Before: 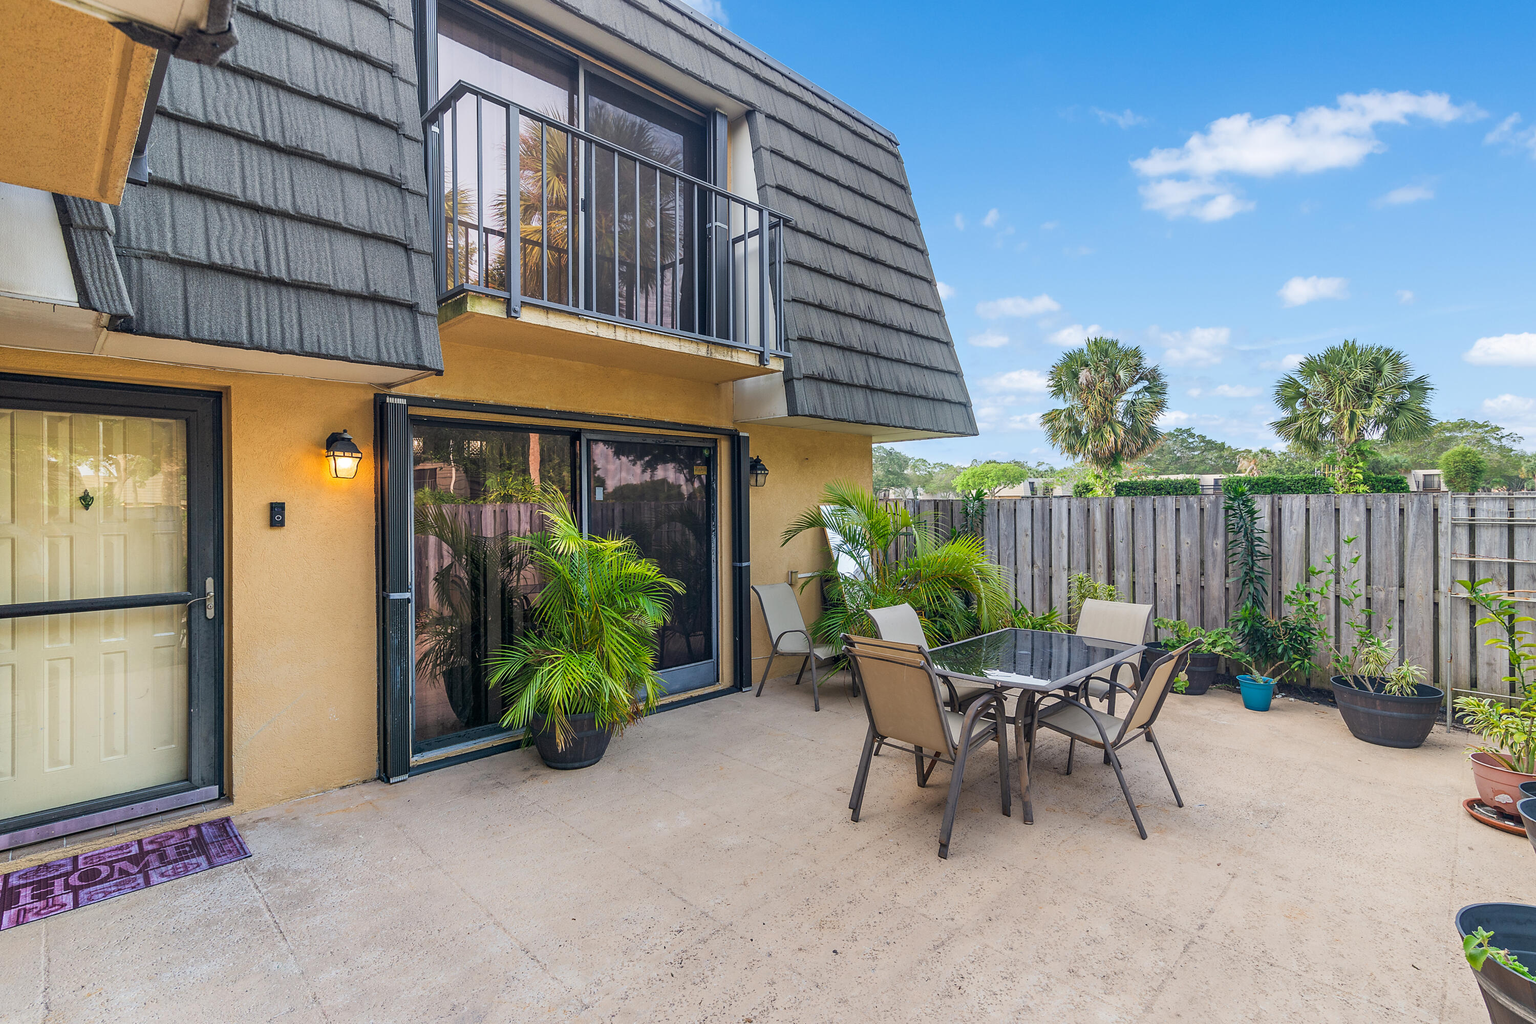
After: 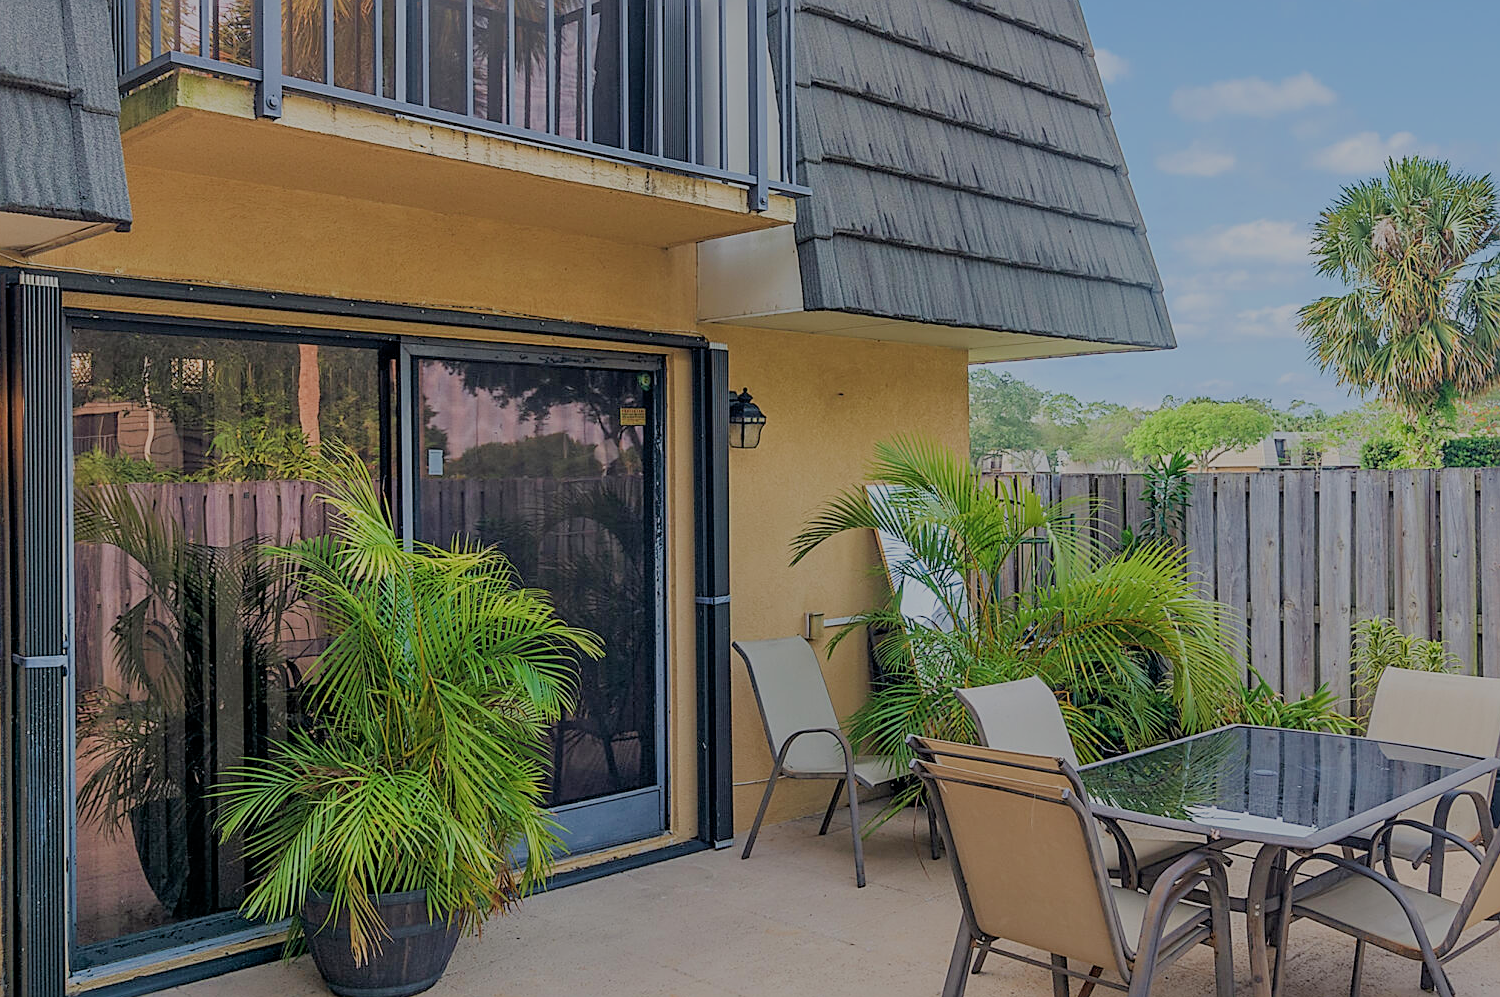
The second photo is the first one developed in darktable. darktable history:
crop: left 24.525%, top 25.114%, right 25.454%, bottom 25%
filmic rgb: middle gray luminance 2.52%, black relative exposure -9.99 EV, white relative exposure 7 EV, dynamic range scaling 10.08%, target black luminance 0%, hardness 3.18, latitude 44.33%, contrast 0.67, highlights saturation mix 4.19%, shadows ↔ highlights balance 13.65%
velvia: on, module defaults
sharpen: radius 2.132, amount 0.386, threshold 0.24
